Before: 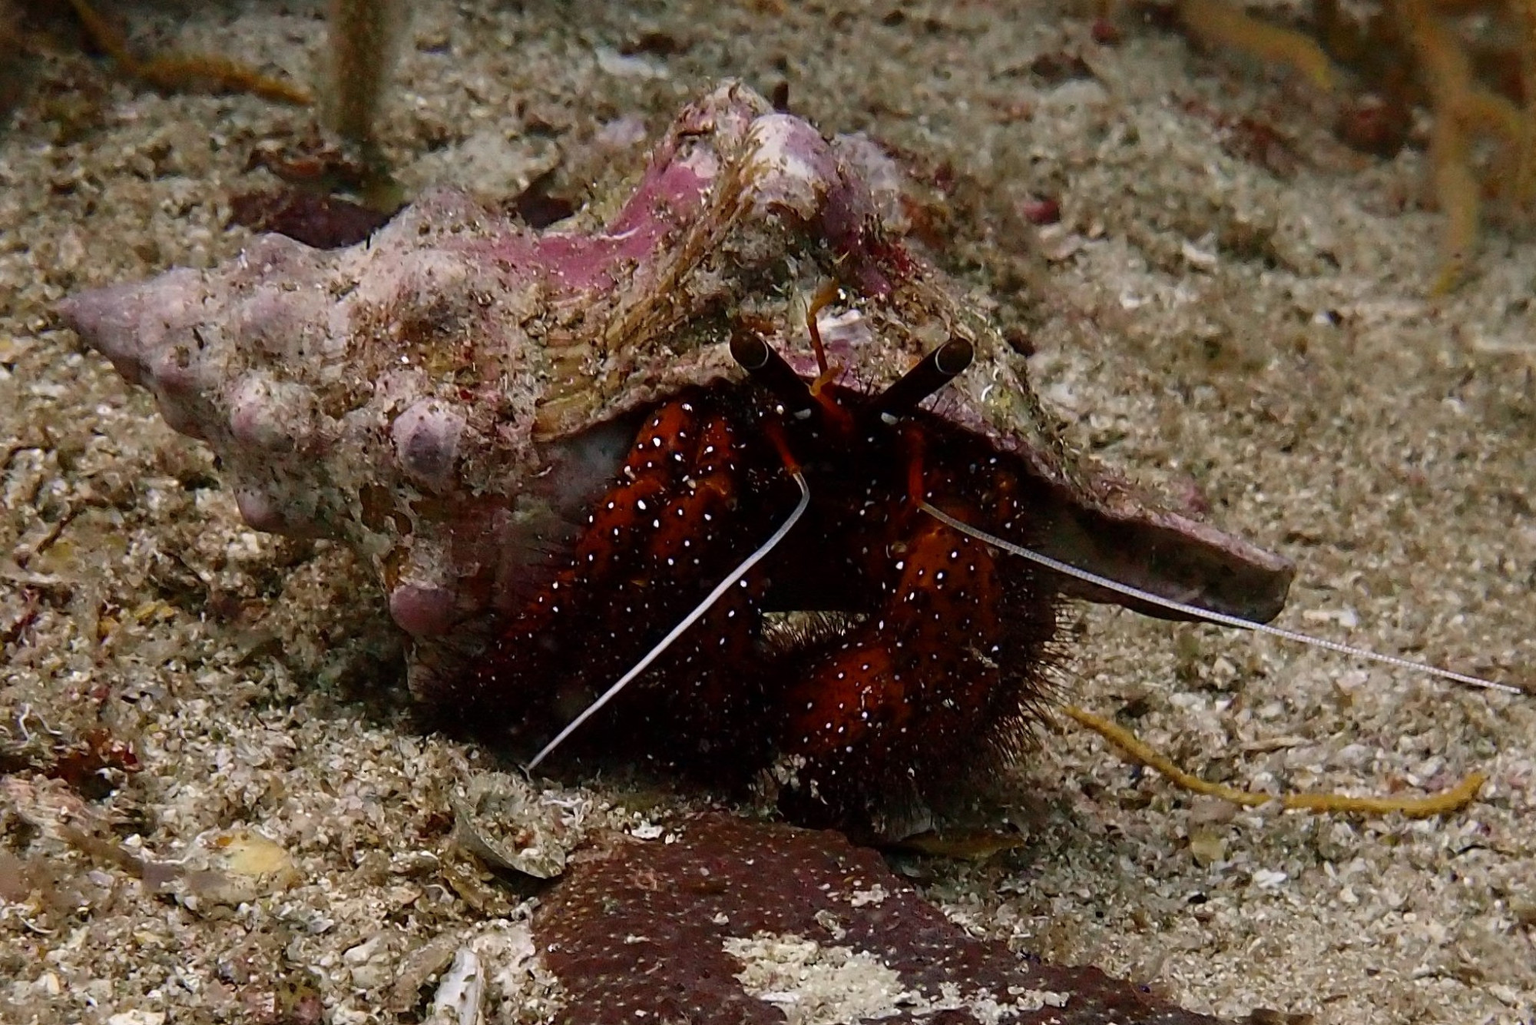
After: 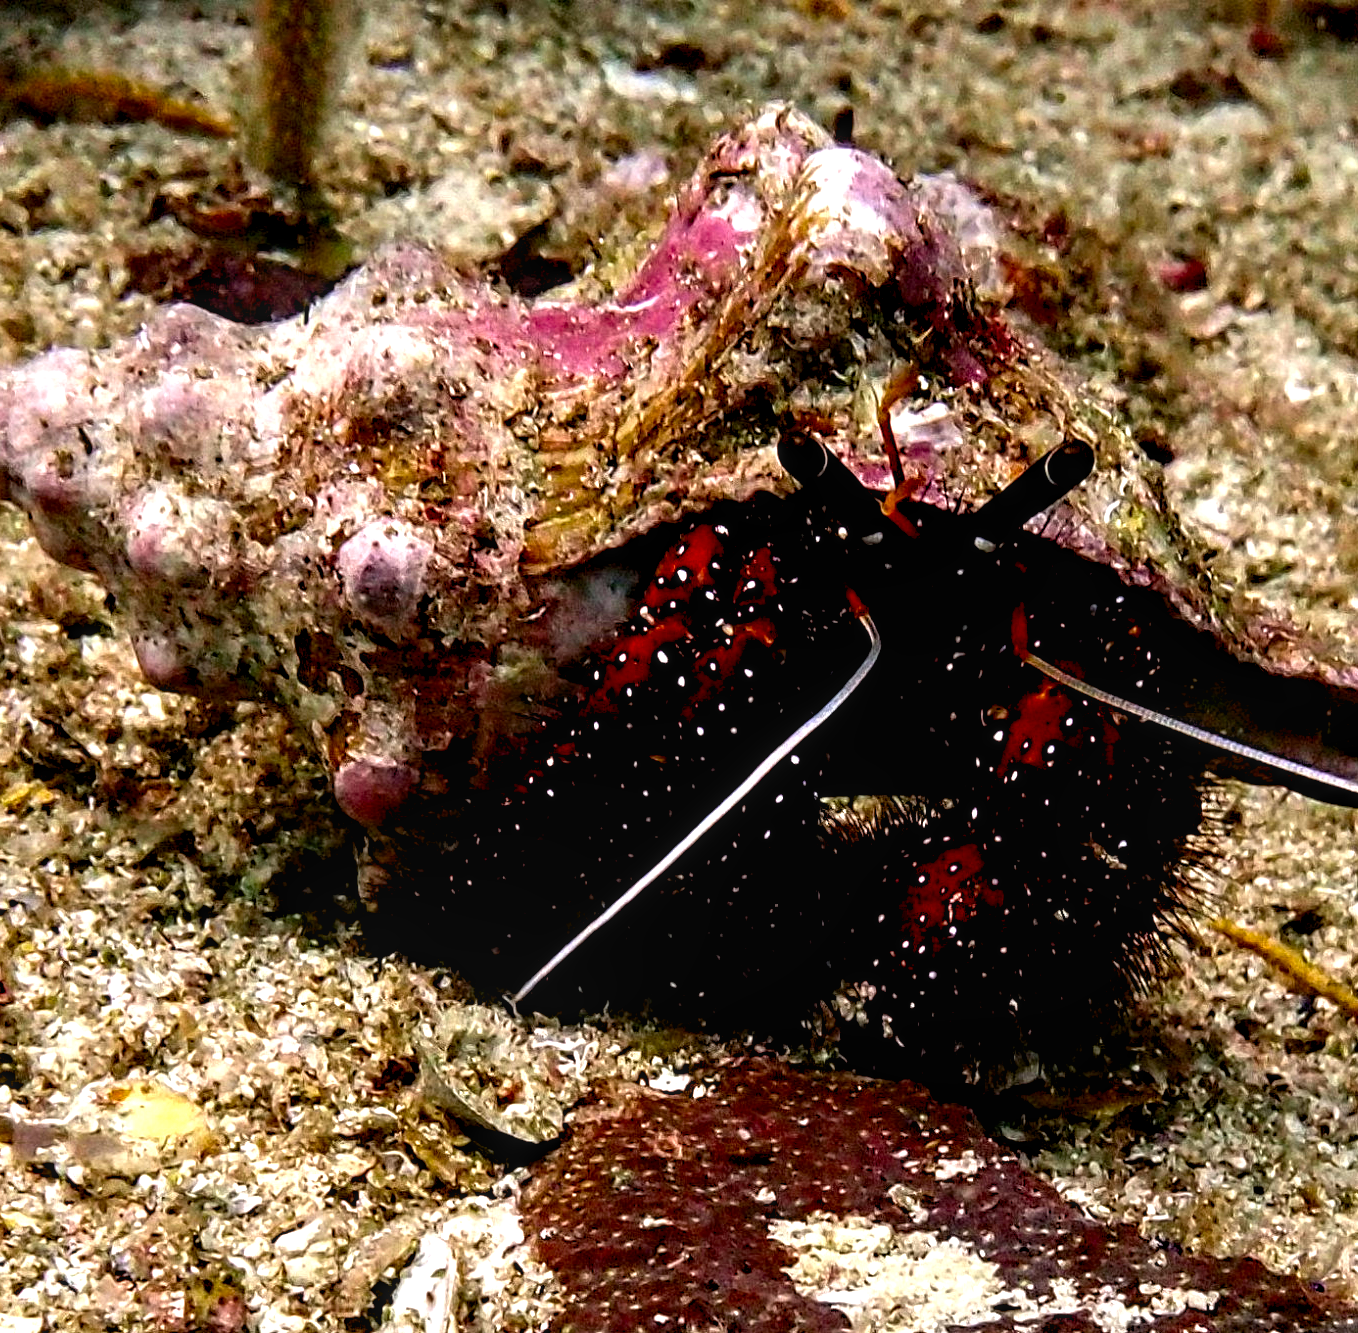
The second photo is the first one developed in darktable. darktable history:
crop and rotate: left 8.675%, right 23.406%
contrast brightness saturation: contrast 0.091, saturation 0.269
local contrast: on, module defaults
exposure: black level correction 0.01, exposure 0.016 EV, compensate exposure bias true, compensate highlight preservation false
levels: levels [0.012, 0.367, 0.697]
